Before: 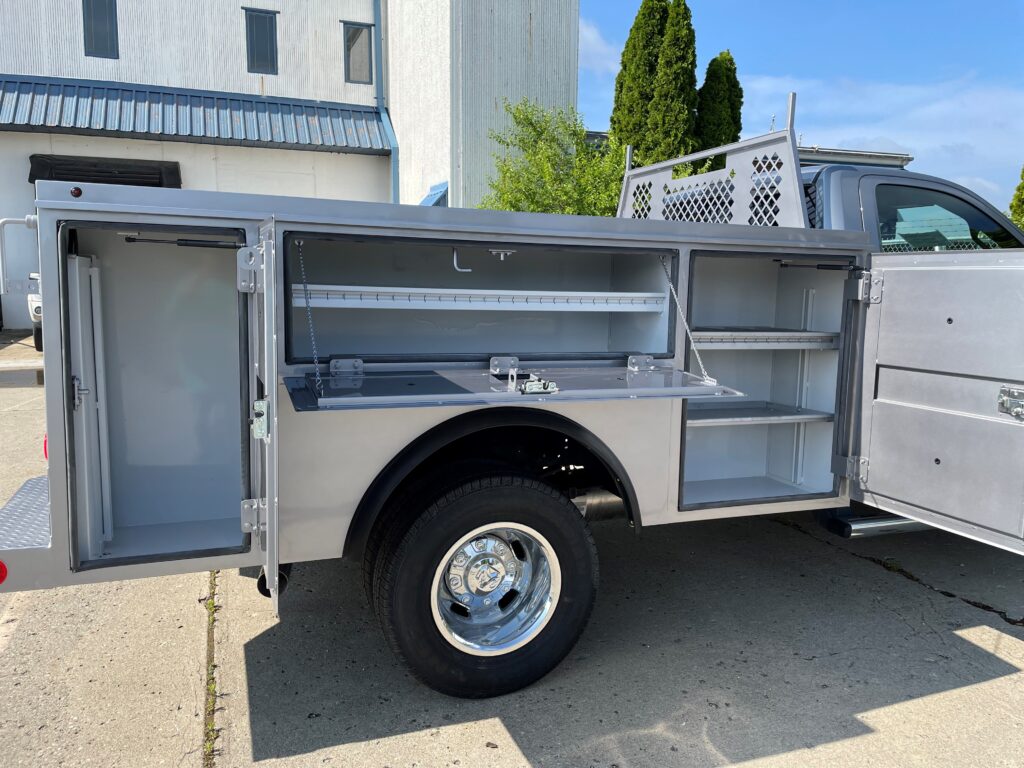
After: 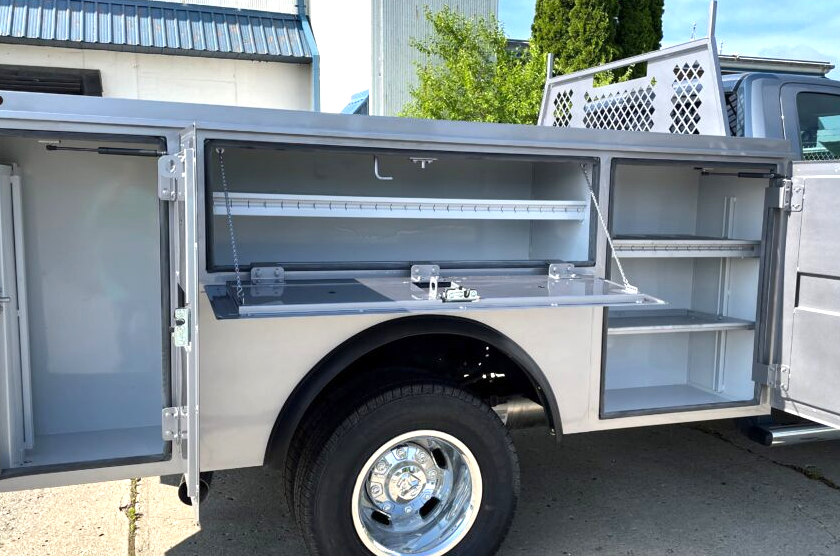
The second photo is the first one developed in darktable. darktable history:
shadows and highlights: shadows 58.35, soften with gaussian
crop: left 7.731%, top 12.107%, right 10.171%, bottom 15.455%
exposure: exposure 0.607 EV, compensate highlight preservation false
